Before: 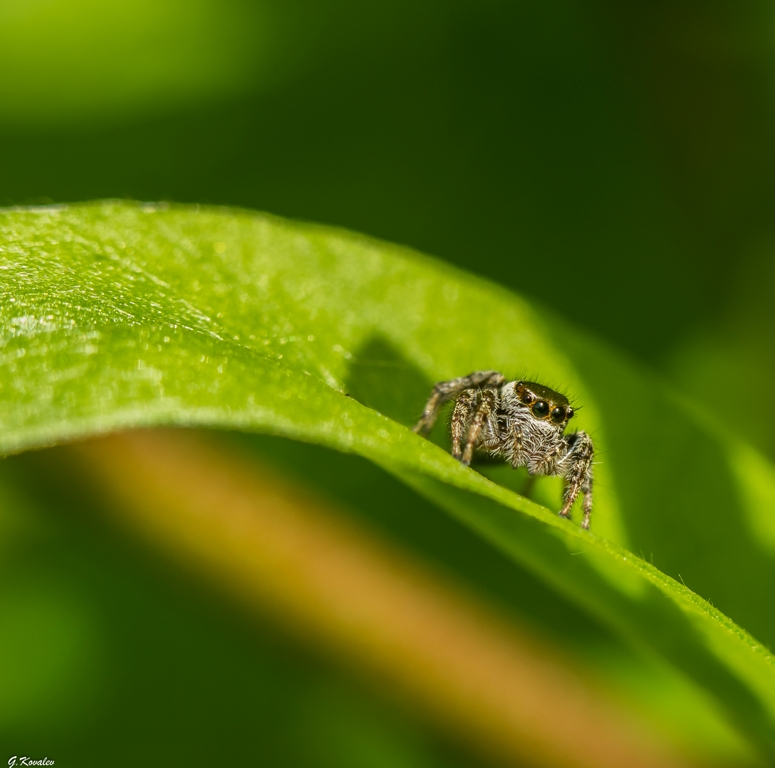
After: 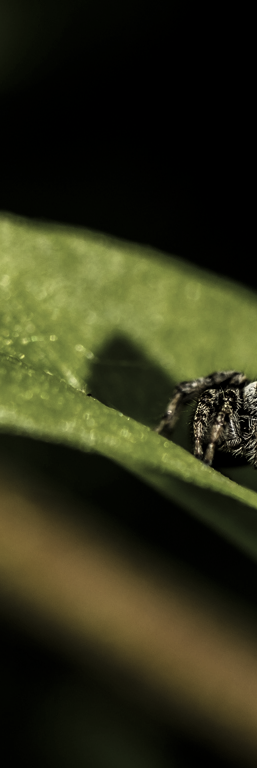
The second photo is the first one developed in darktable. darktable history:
crop: left 33.36%, right 33.36%
contrast brightness saturation: contrast 0.1, saturation -0.3
exposure: compensate highlight preservation false
levels: mode automatic, black 8.58%, gray 59.42%, levels [0, 0.445, 1]
